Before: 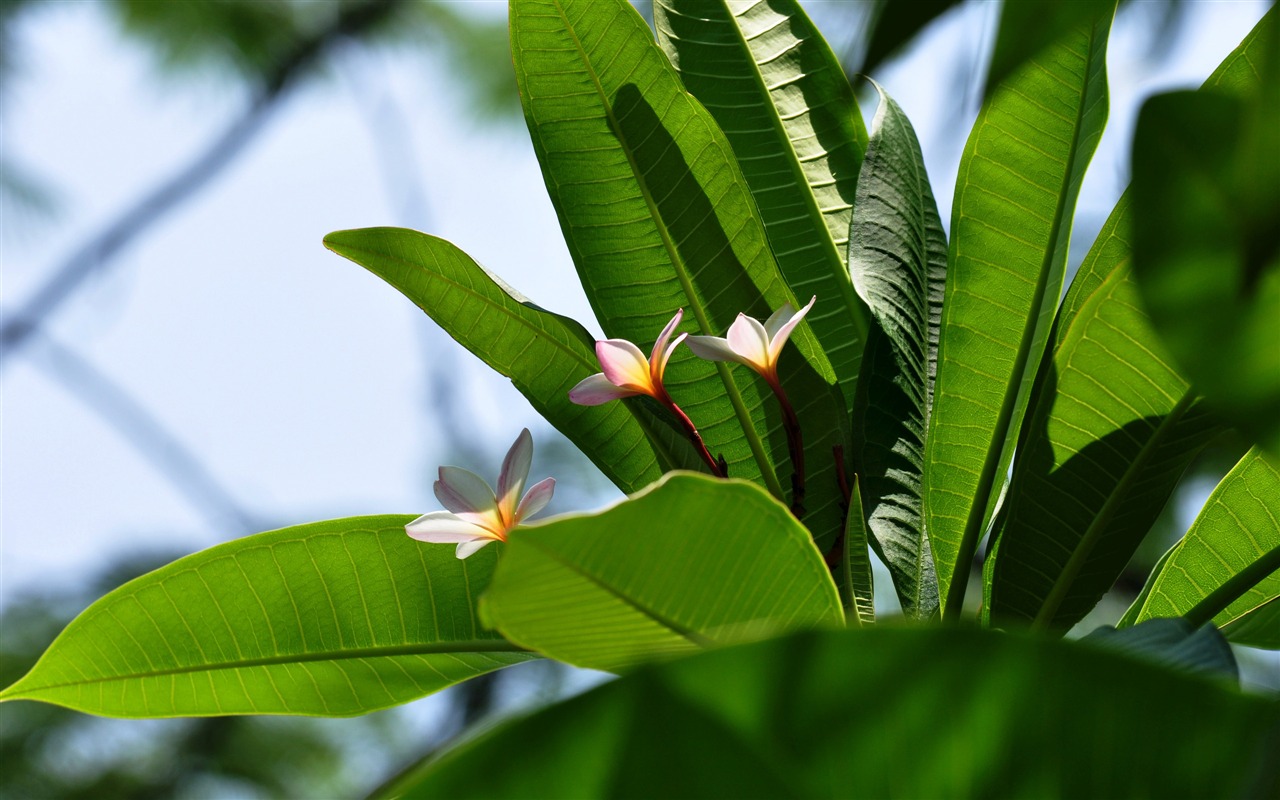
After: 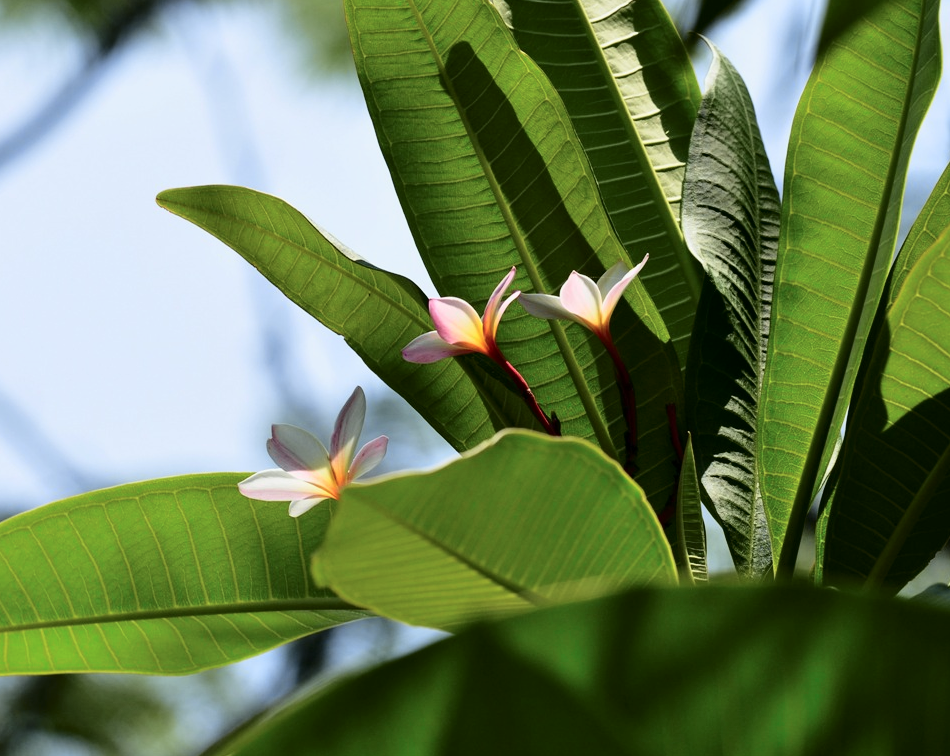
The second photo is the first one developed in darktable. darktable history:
crop and rotate: left 13.093%, top 5.386%, right 12.626%
tone curve: curves: ch0 [(0, 0) (0.105, 0.068) (0.181, 0.14) (0.28, 0.259) (0.384, 0.404) (0.485, 0.531) (0.638, 0.681) (0.87, 0.883) (1, 0.977)]; ch1 [(0, 0) (0.161, 0.092) (0.35, 0.33) (0.379, 0.401) (0.456, 0.469) (0.501, 0.499) (0.516, 0.524) (0.562, 0.569) (0.635, 0.646) (1, 1)]; ch2 [(0, 0) (0.371, 0.362) (0.437, 0.437) (0.5, 0.5) (0.53, 0.524) (0.56, 0.561) (0.622, 0.606) (1, 1)], color space Lab, independent channels, preserve colors none
